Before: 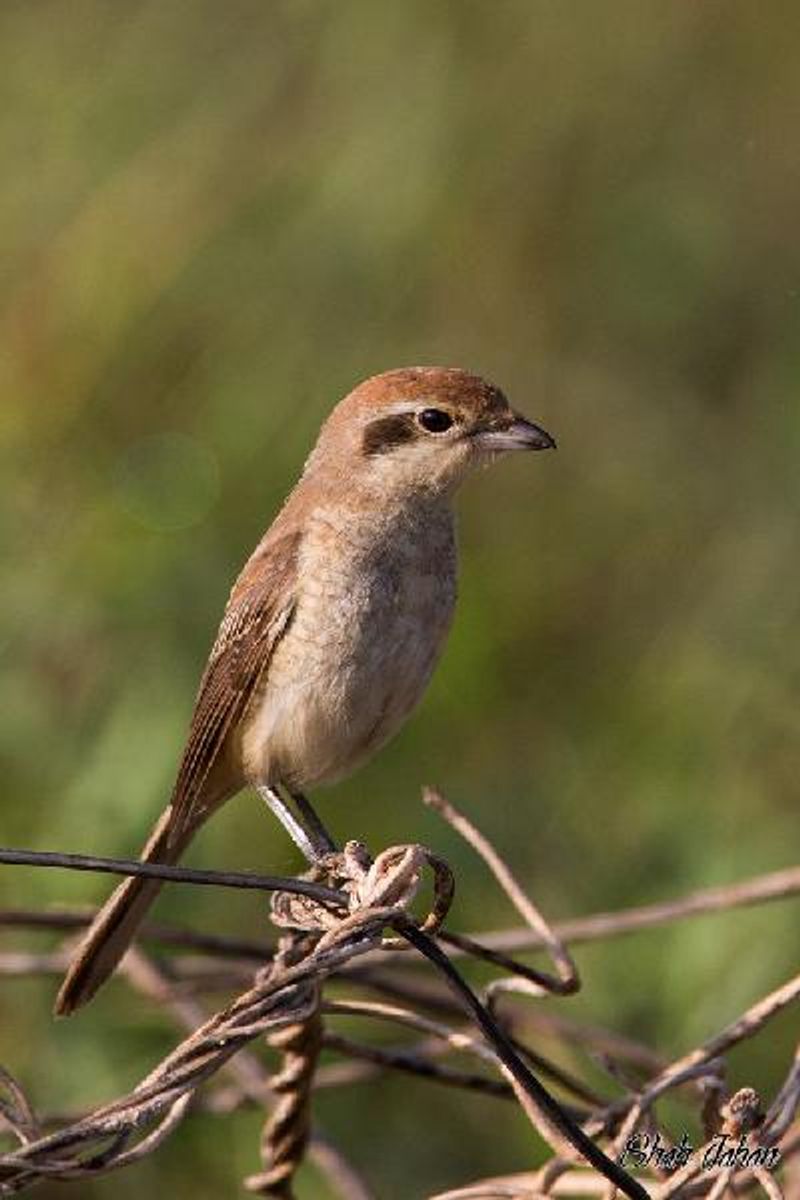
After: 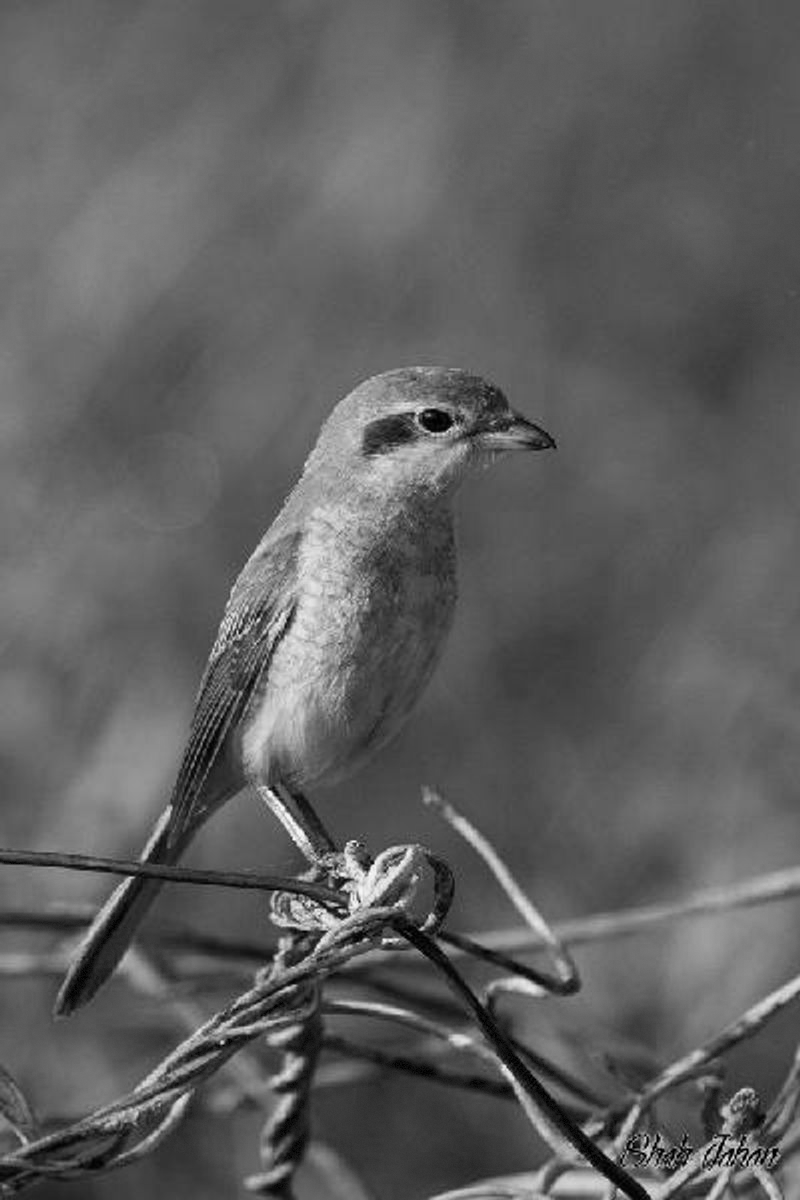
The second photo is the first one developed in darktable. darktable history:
monochrome: a 32, b 64, size 2.3
vignetting: fall-off start 91%, fall-off radius 39.39%, brightness -0.182, saturation -0.3, width/height ratio 1.219, shape 1.3, dithering 8-bit output, unbound false
